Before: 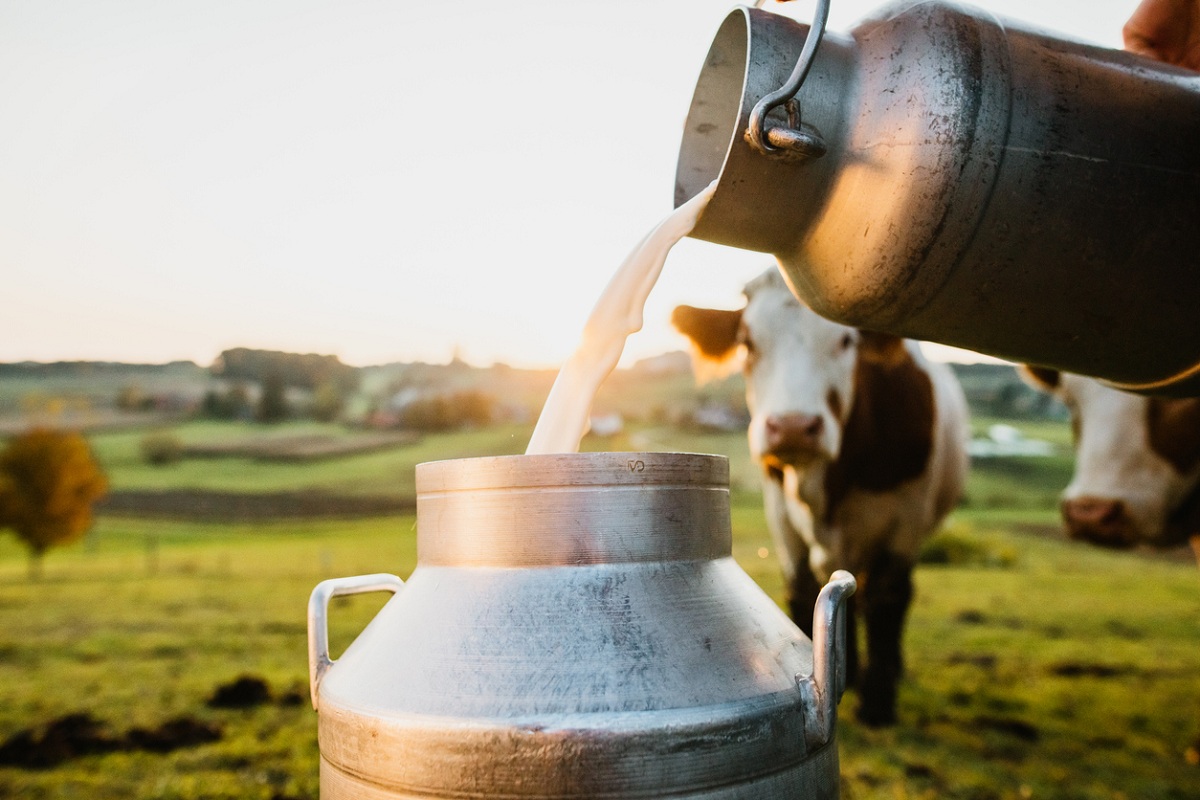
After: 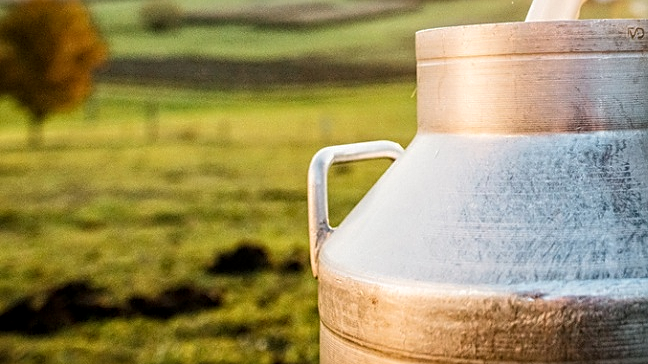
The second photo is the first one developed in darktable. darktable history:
local contrast: highlights 93%, shadows 88%, detail 160%, midtone range 0.2
crop and rotate: top 54.231%, right 45.947%, bottom 0.217%
sharpen: on, module defaults
